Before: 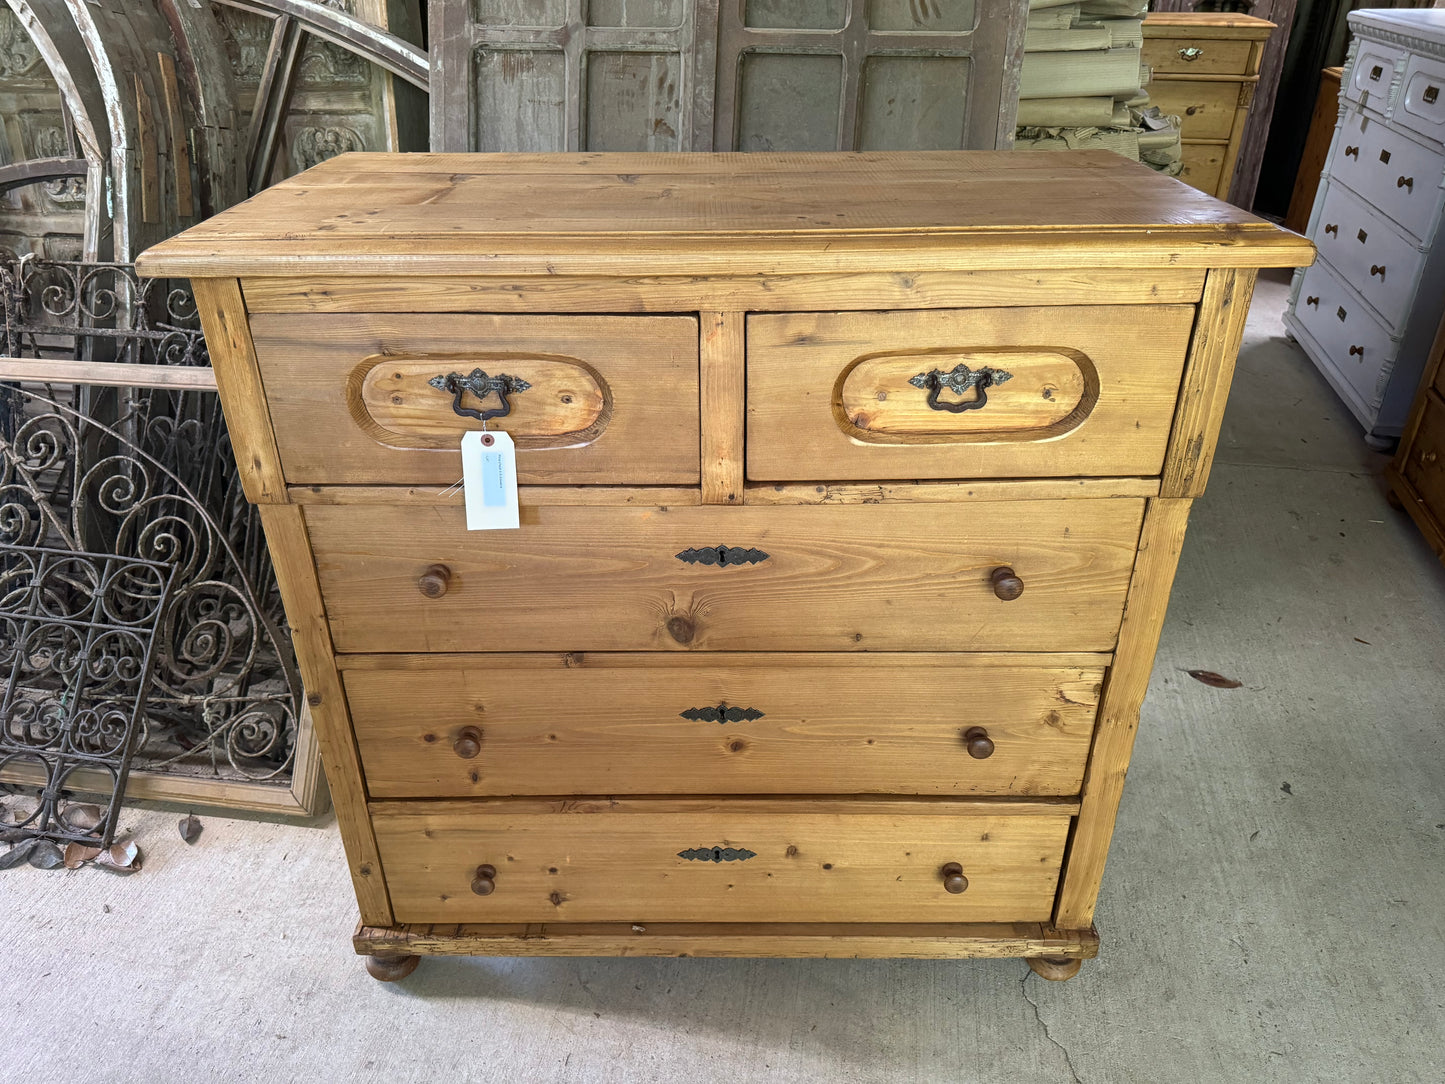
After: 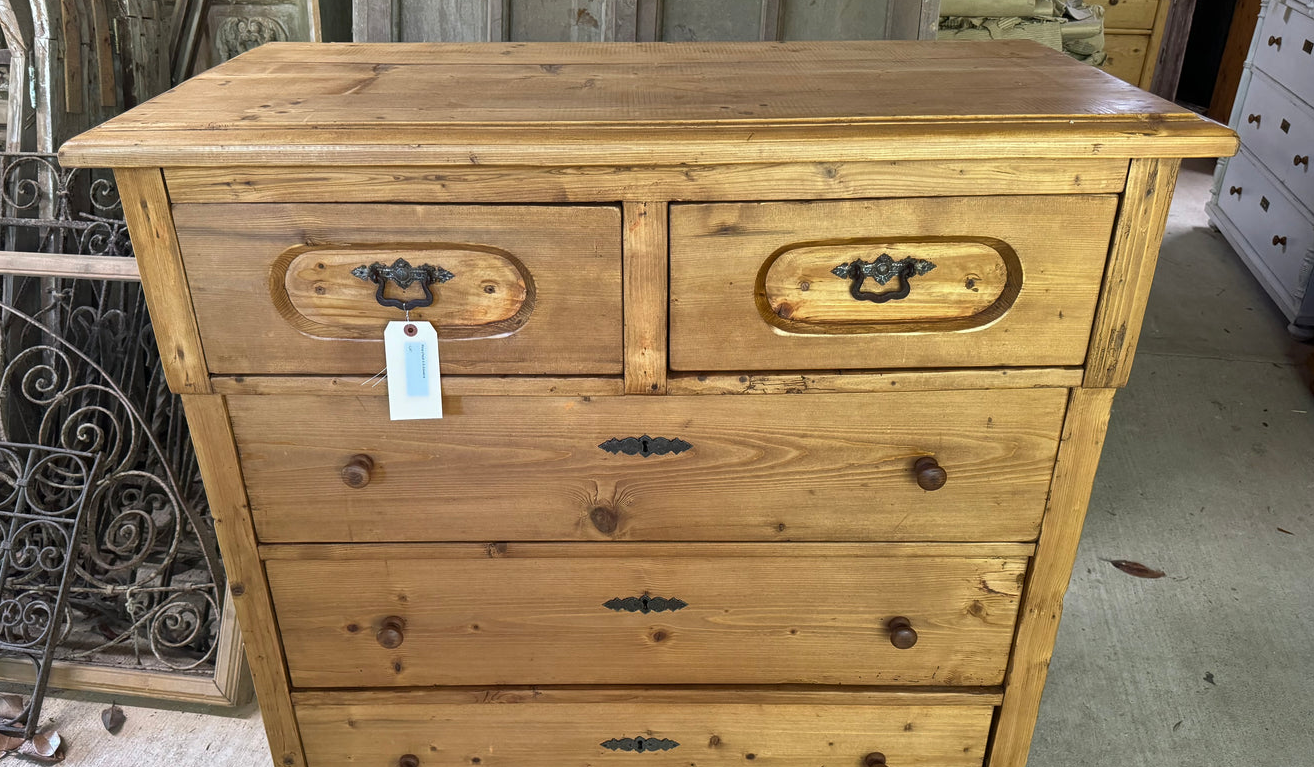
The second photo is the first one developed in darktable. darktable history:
shadows and highlights: shadows 20.92, highlights -80.79, soften with gaussian
crop: left 5.381%, top 10.212%, right 3.621%, bottom 19.027%
